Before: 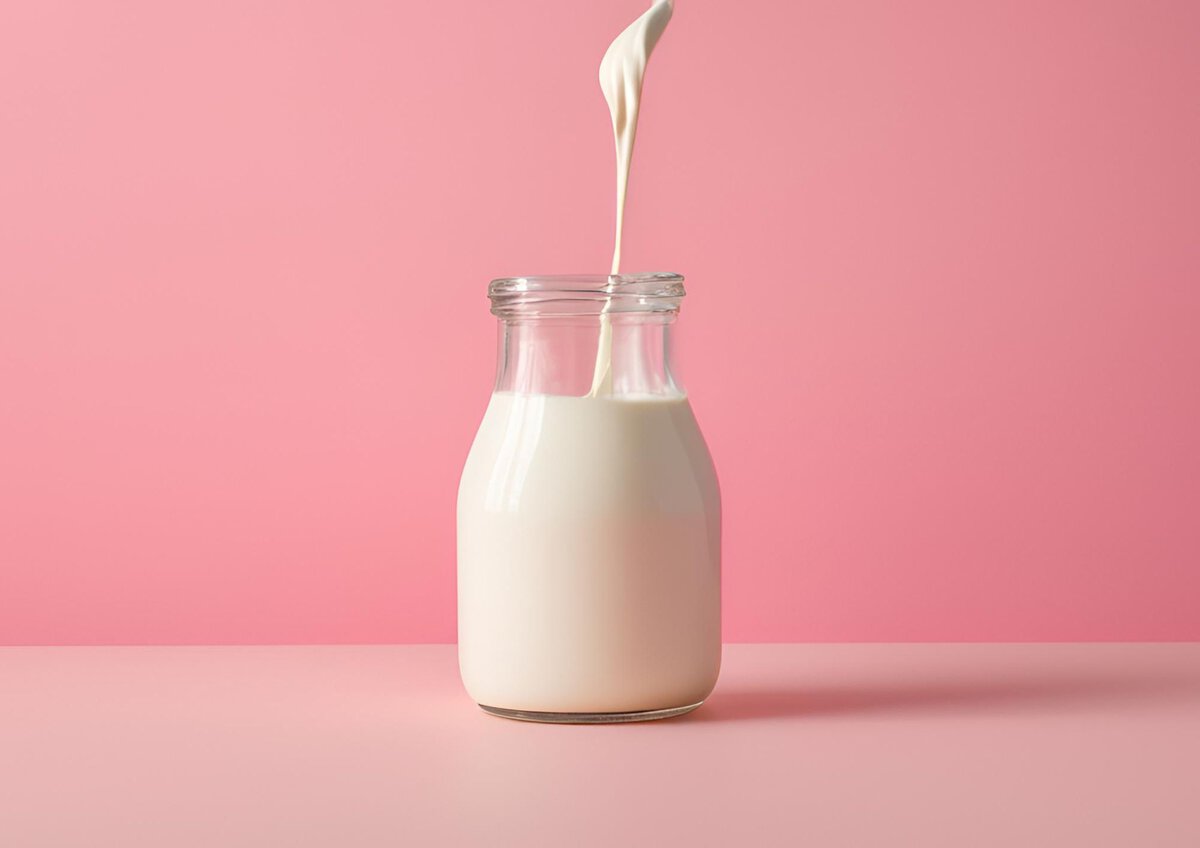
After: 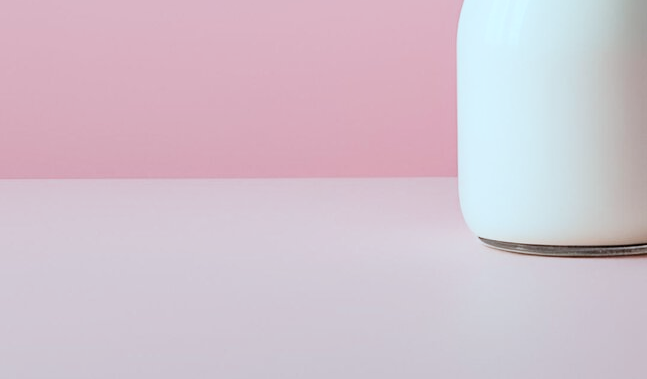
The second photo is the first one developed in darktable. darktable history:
crop and rotate: top 55.15%, right 46.008%, bottom 0.096%
filmic rgb: black relative exposure -3.97 EV, white relative exposure 2.99 EV, threshold 5.96 EV, hardness 2.98, contrast 1.394, enable highlight reconstruction true
color correction: highlights a* -13.32, highlights b* -17.63, saturation 0.706
